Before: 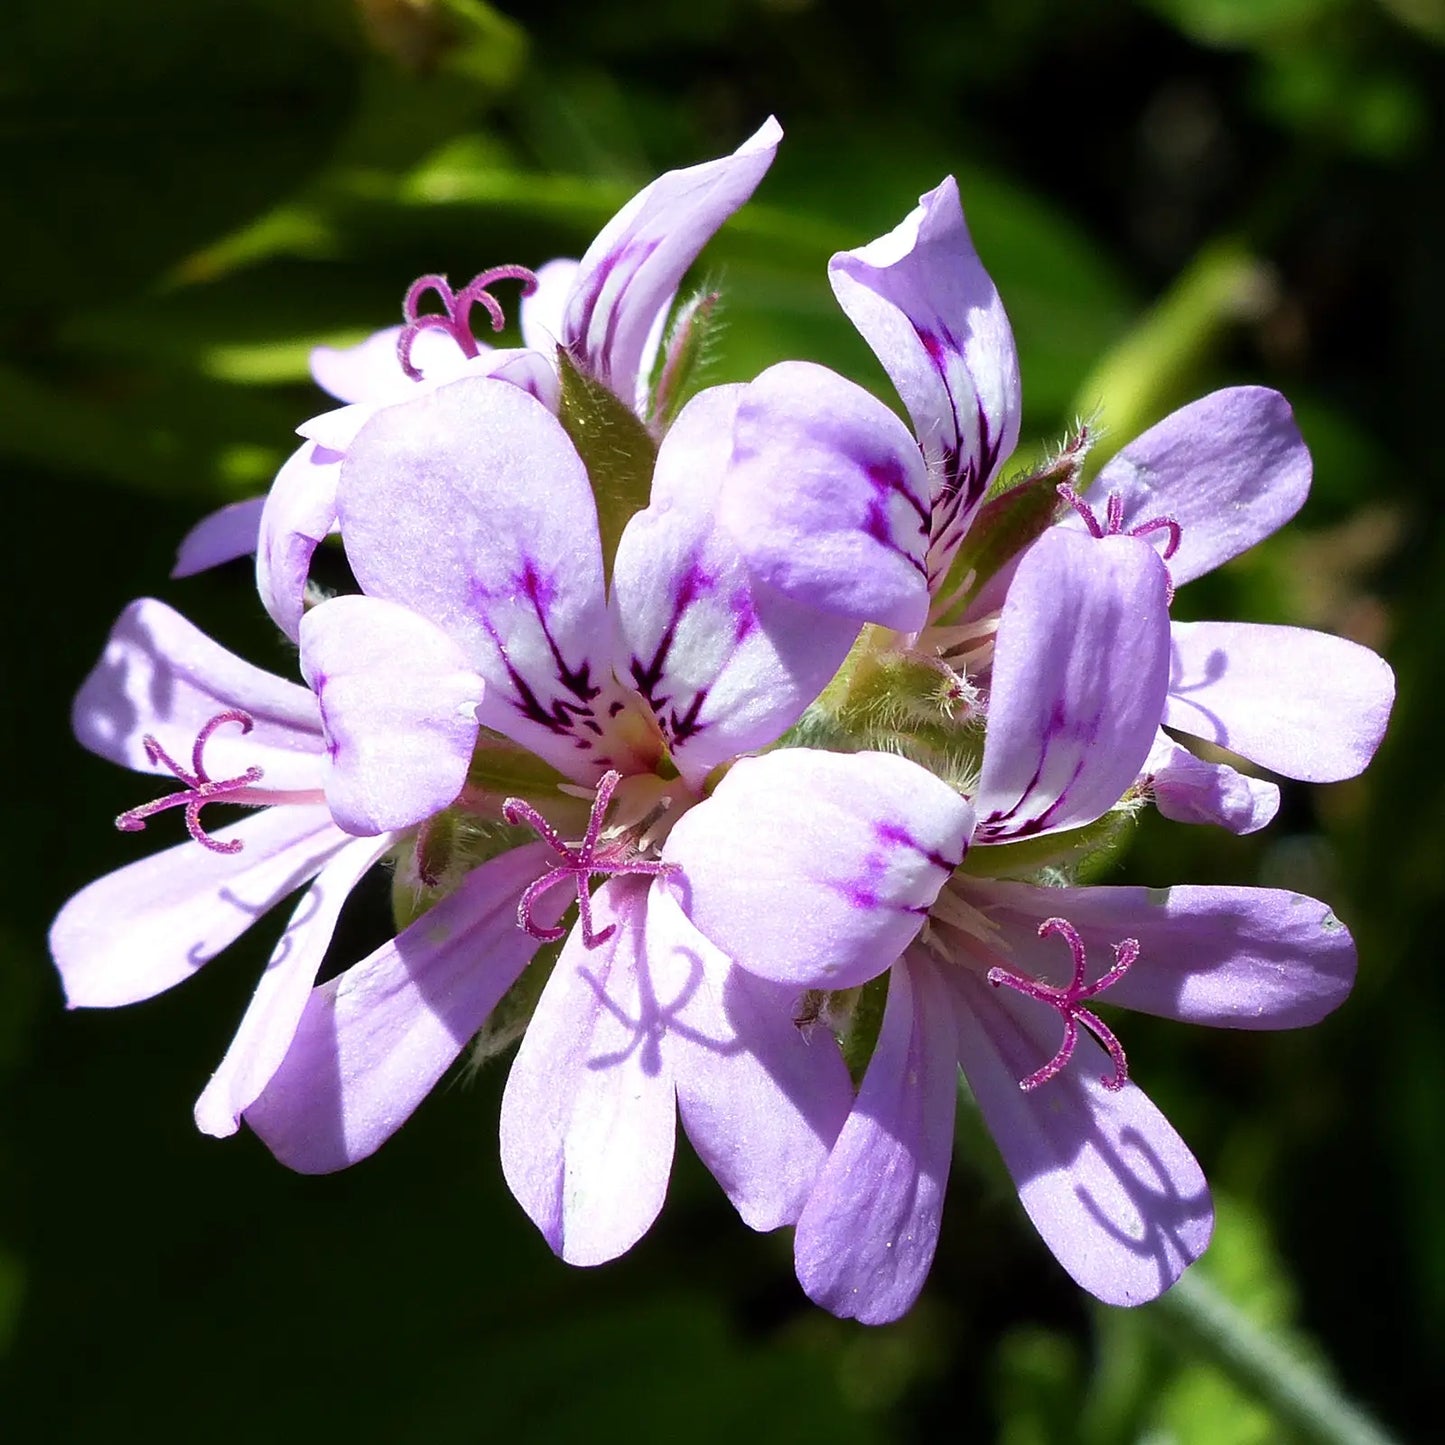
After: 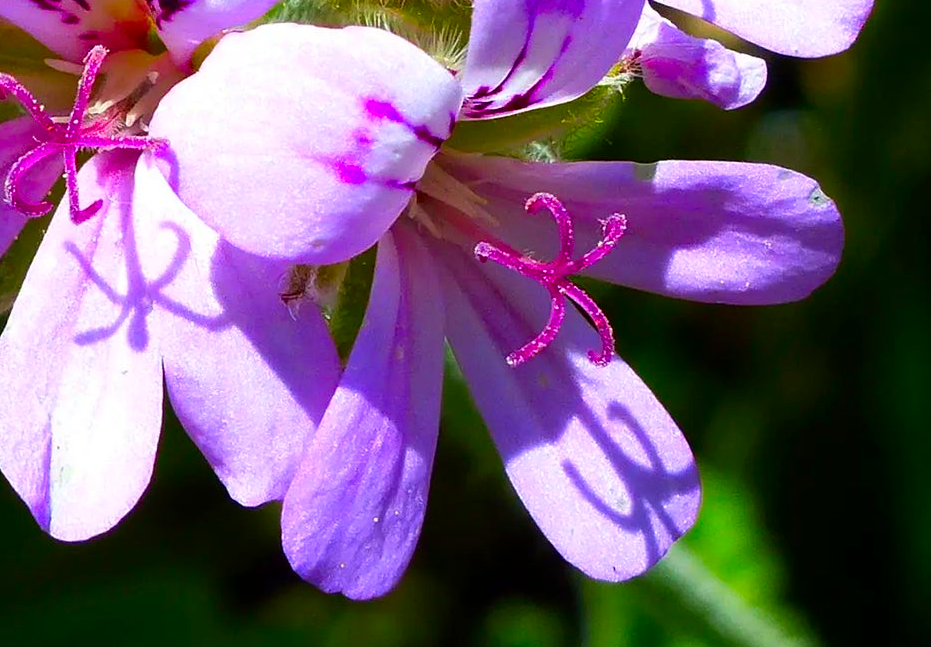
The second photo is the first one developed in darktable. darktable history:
crop and rotate: left 35.509%, top 50.238%, bottom 4.934%
color correction: saturation 1.8
